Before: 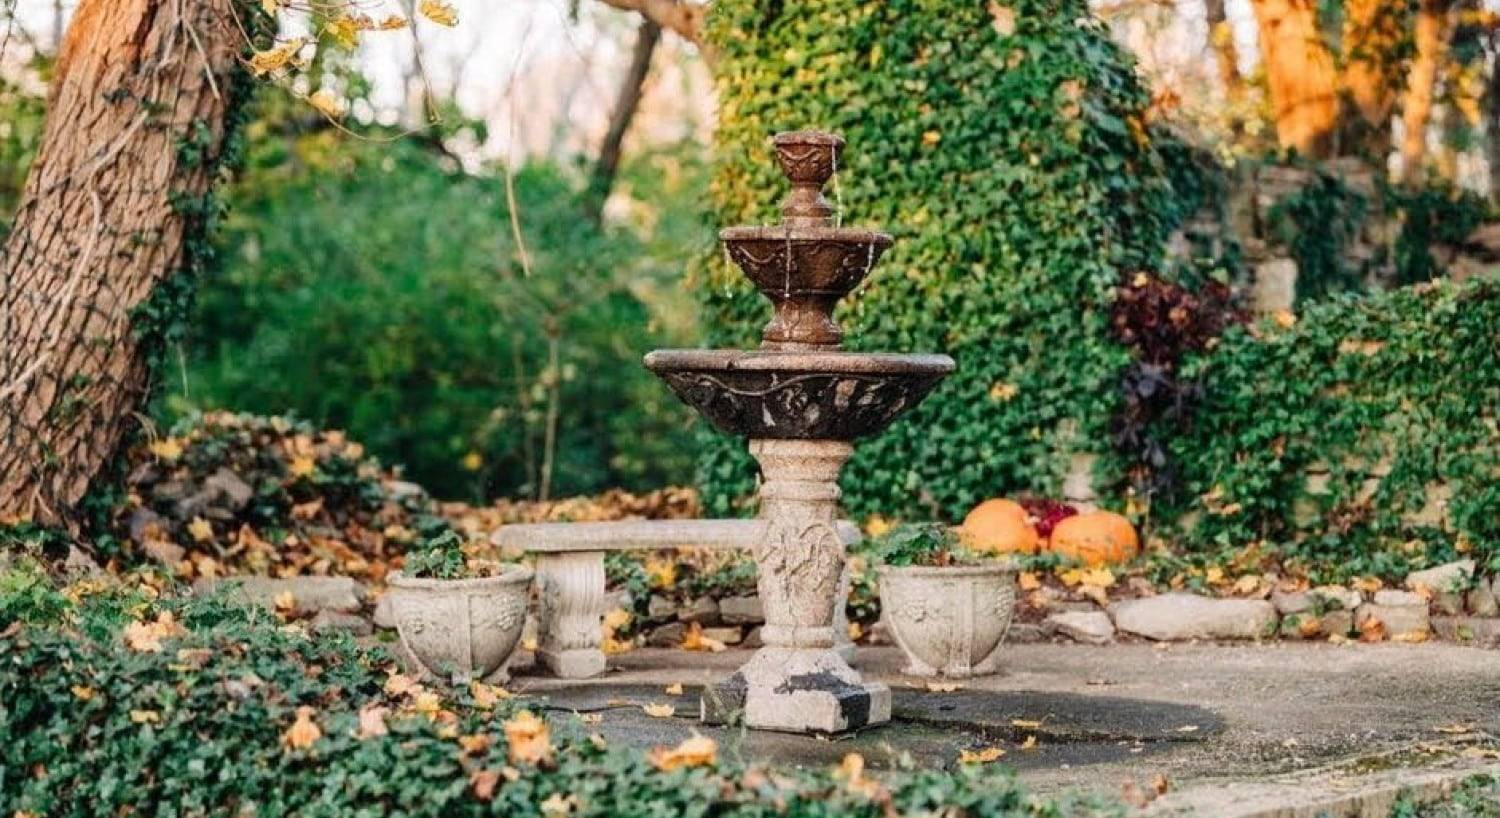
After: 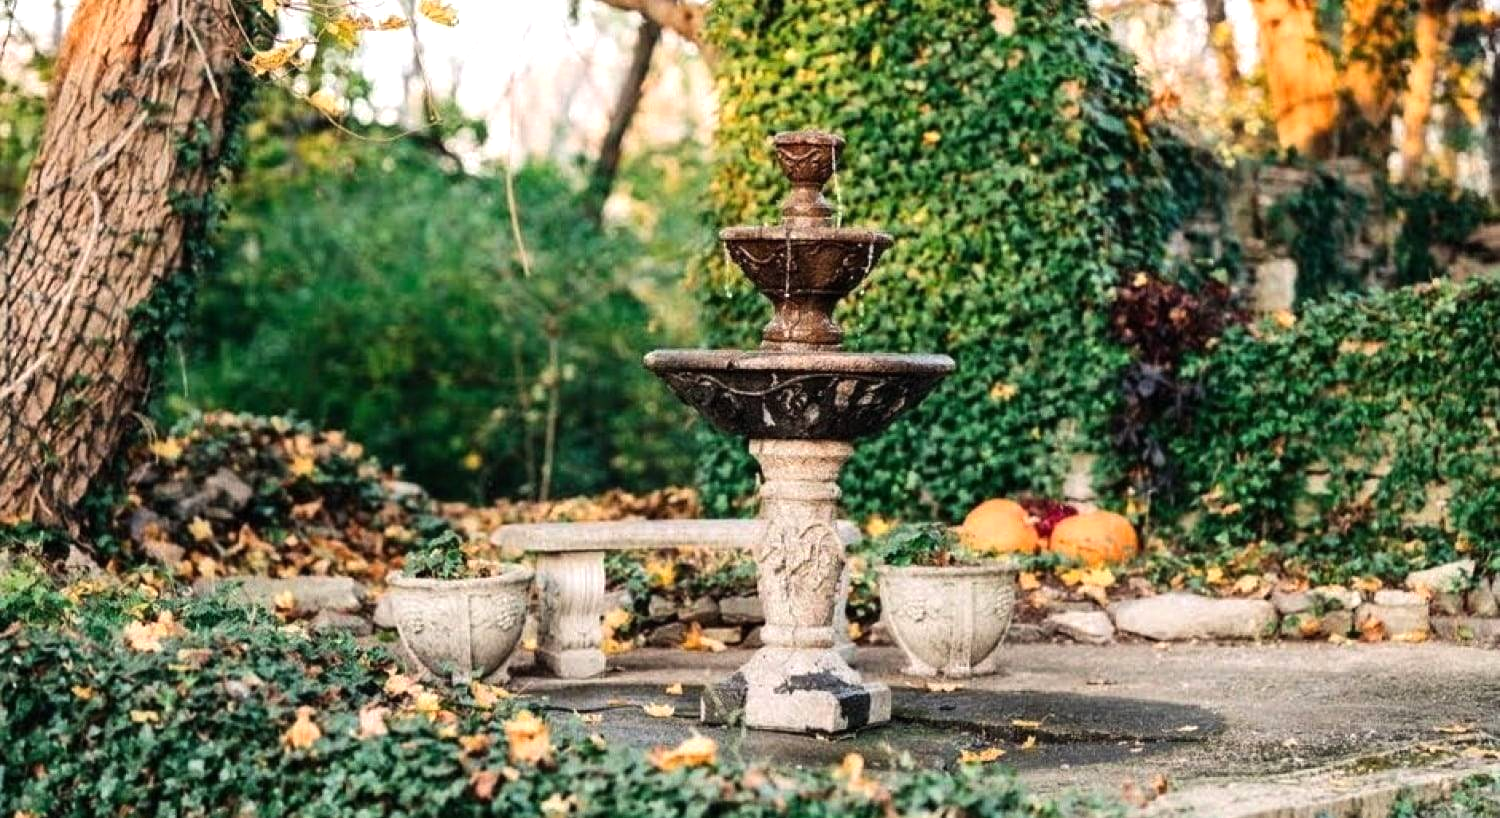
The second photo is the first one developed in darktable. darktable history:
tone equalizer: -8 EV -0.394 EV, -7 EV -0.426 EV, -6 EV -0.331 EV, -5 EV -0.197 EV, -3 EV 0.198 EV, -2 EV 0.355 EV, -1 EV 0.388 EV, +0 EV 0.41 EV, edges refinement/feathering 500, mask exposure compensation -1.57 EV, preserve details no
